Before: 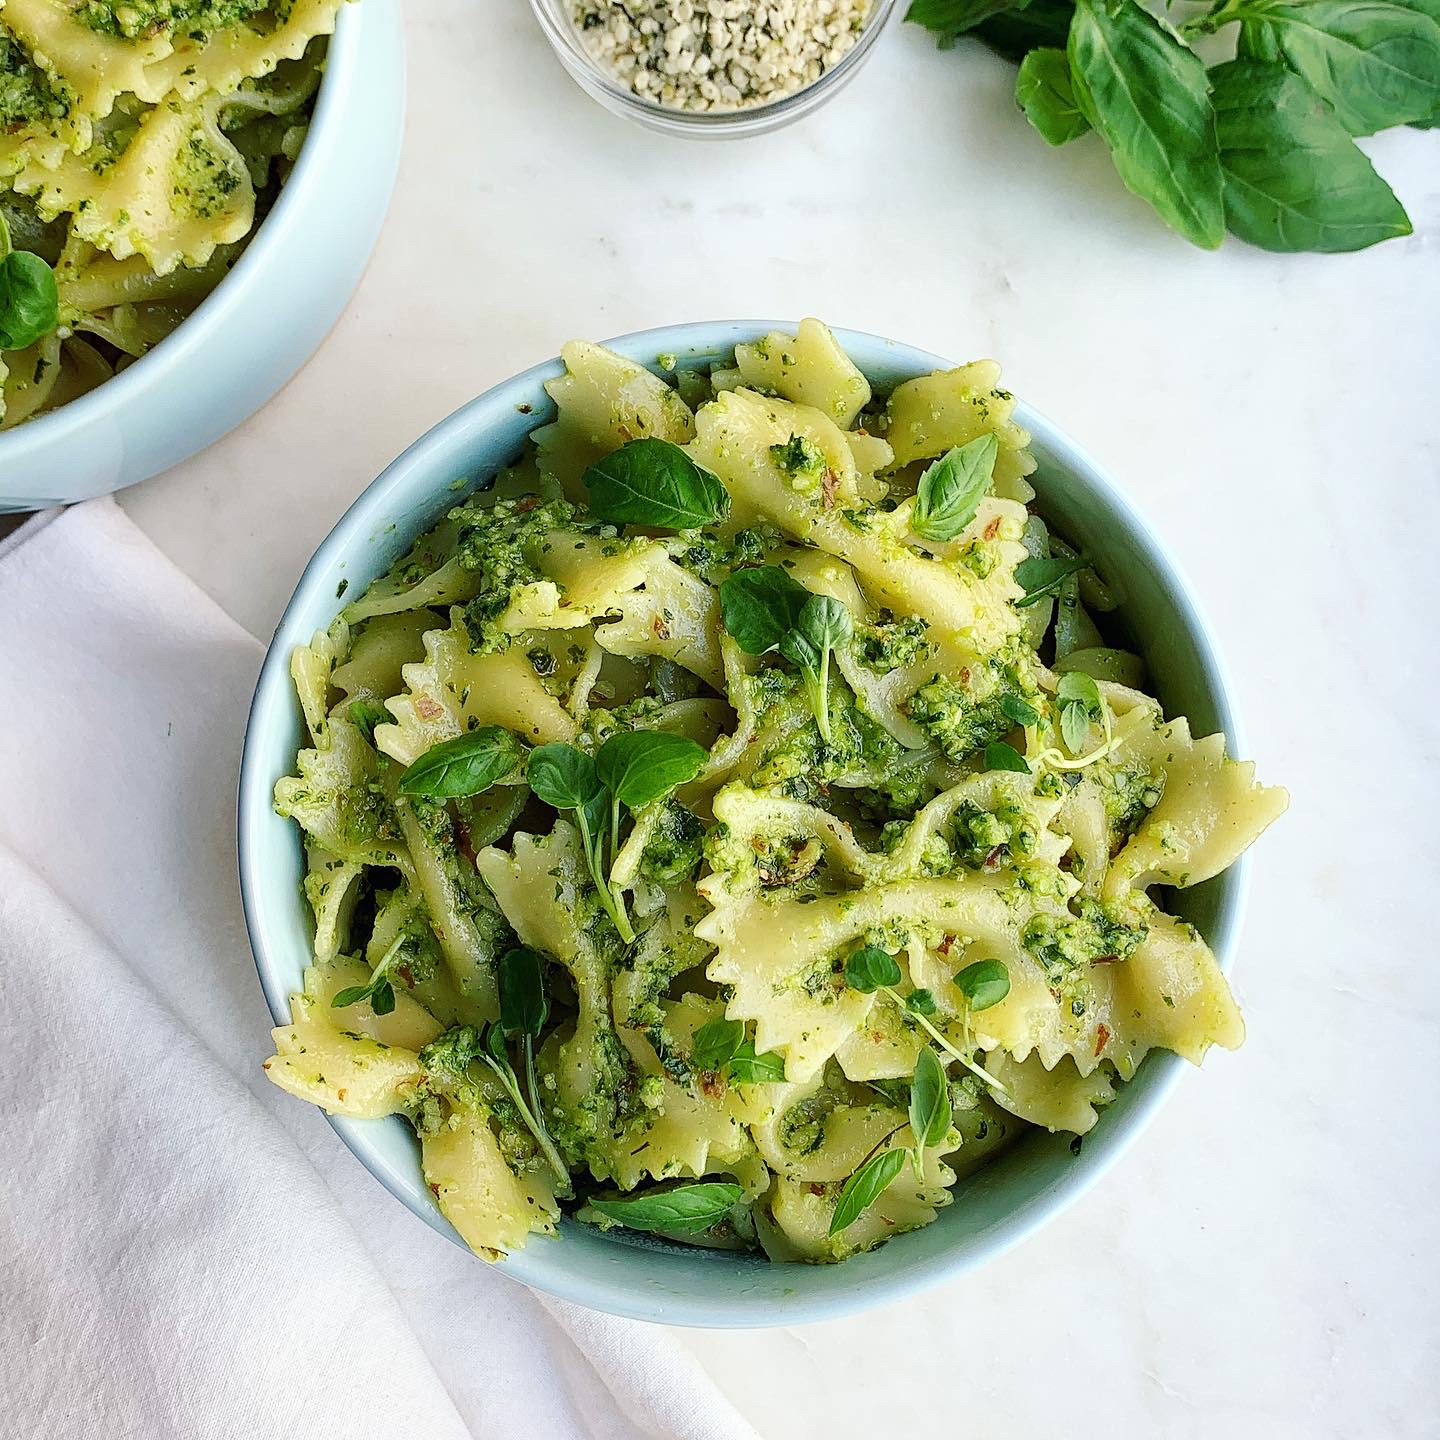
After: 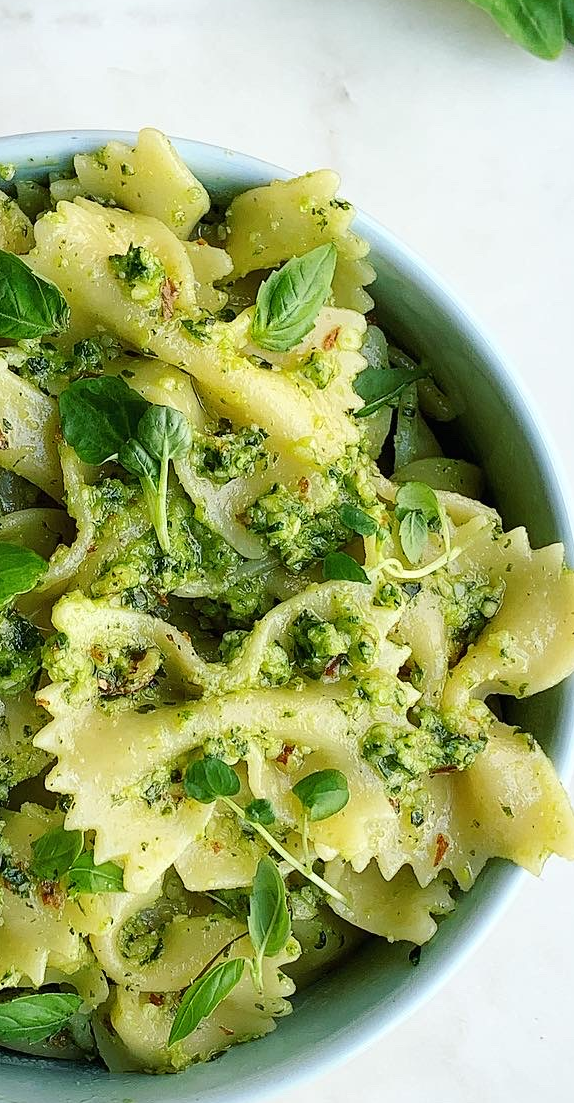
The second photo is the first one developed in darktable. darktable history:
crop: left 45.949%, top 13.252%, right 14.123%, bottom 10.148%
